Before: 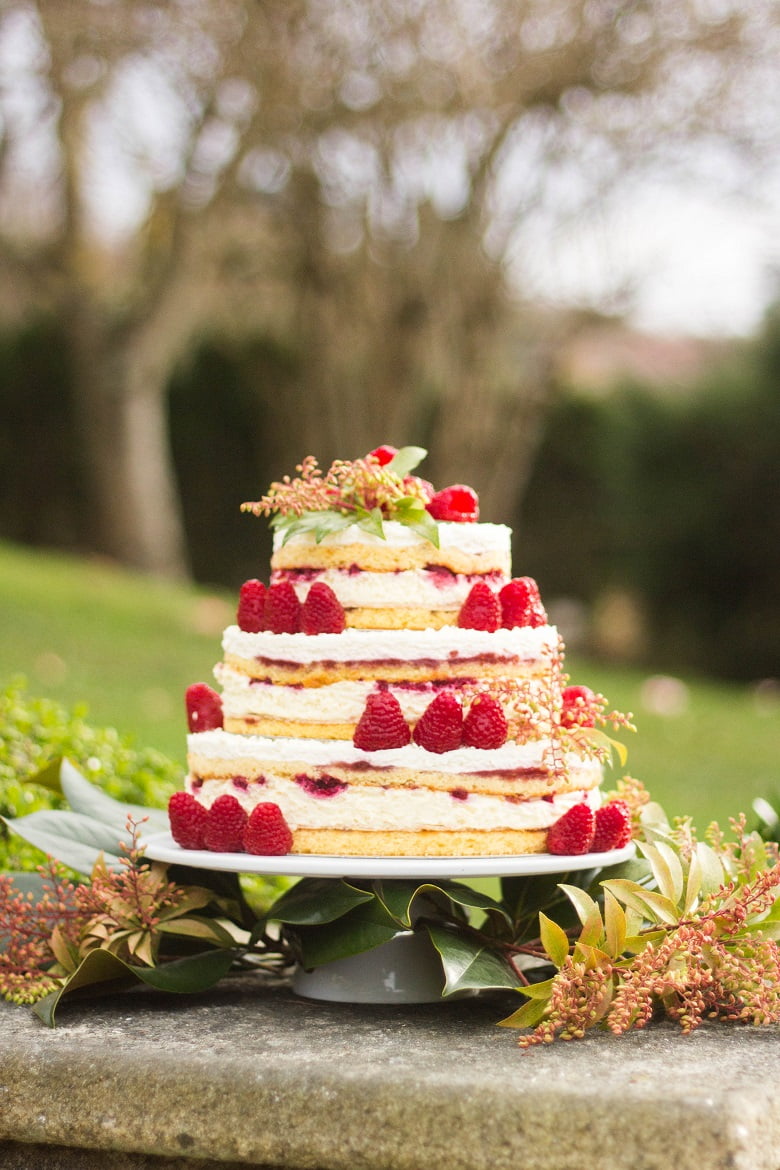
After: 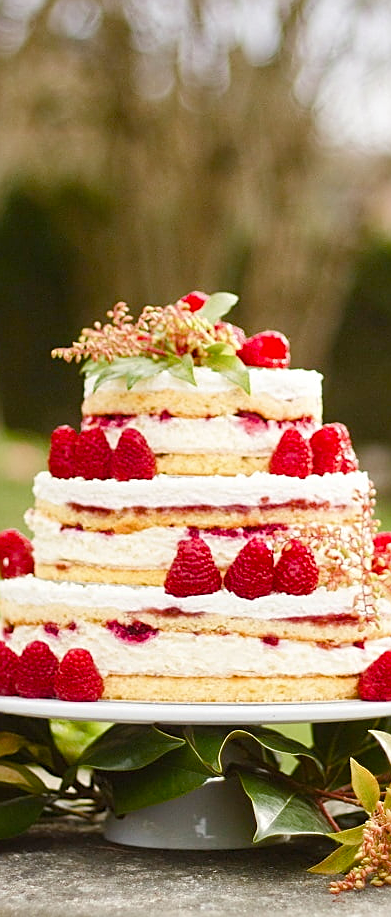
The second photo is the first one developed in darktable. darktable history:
color balance rgb: perceptual saturation grading › global saturation 13.904%, perceptual saturation grading › highlights -30.825%, perceptual saturation grading › shadows 50.735%
tone equalizer: edges refinement/feathering 500, mask exposure compensation -1.57 EV, preserve details no
sharpen: on, module defaults
crop and rotate: angle 0.013°, left 24.322%, top 13.206%, right 25.449%, bottom 8.39%
